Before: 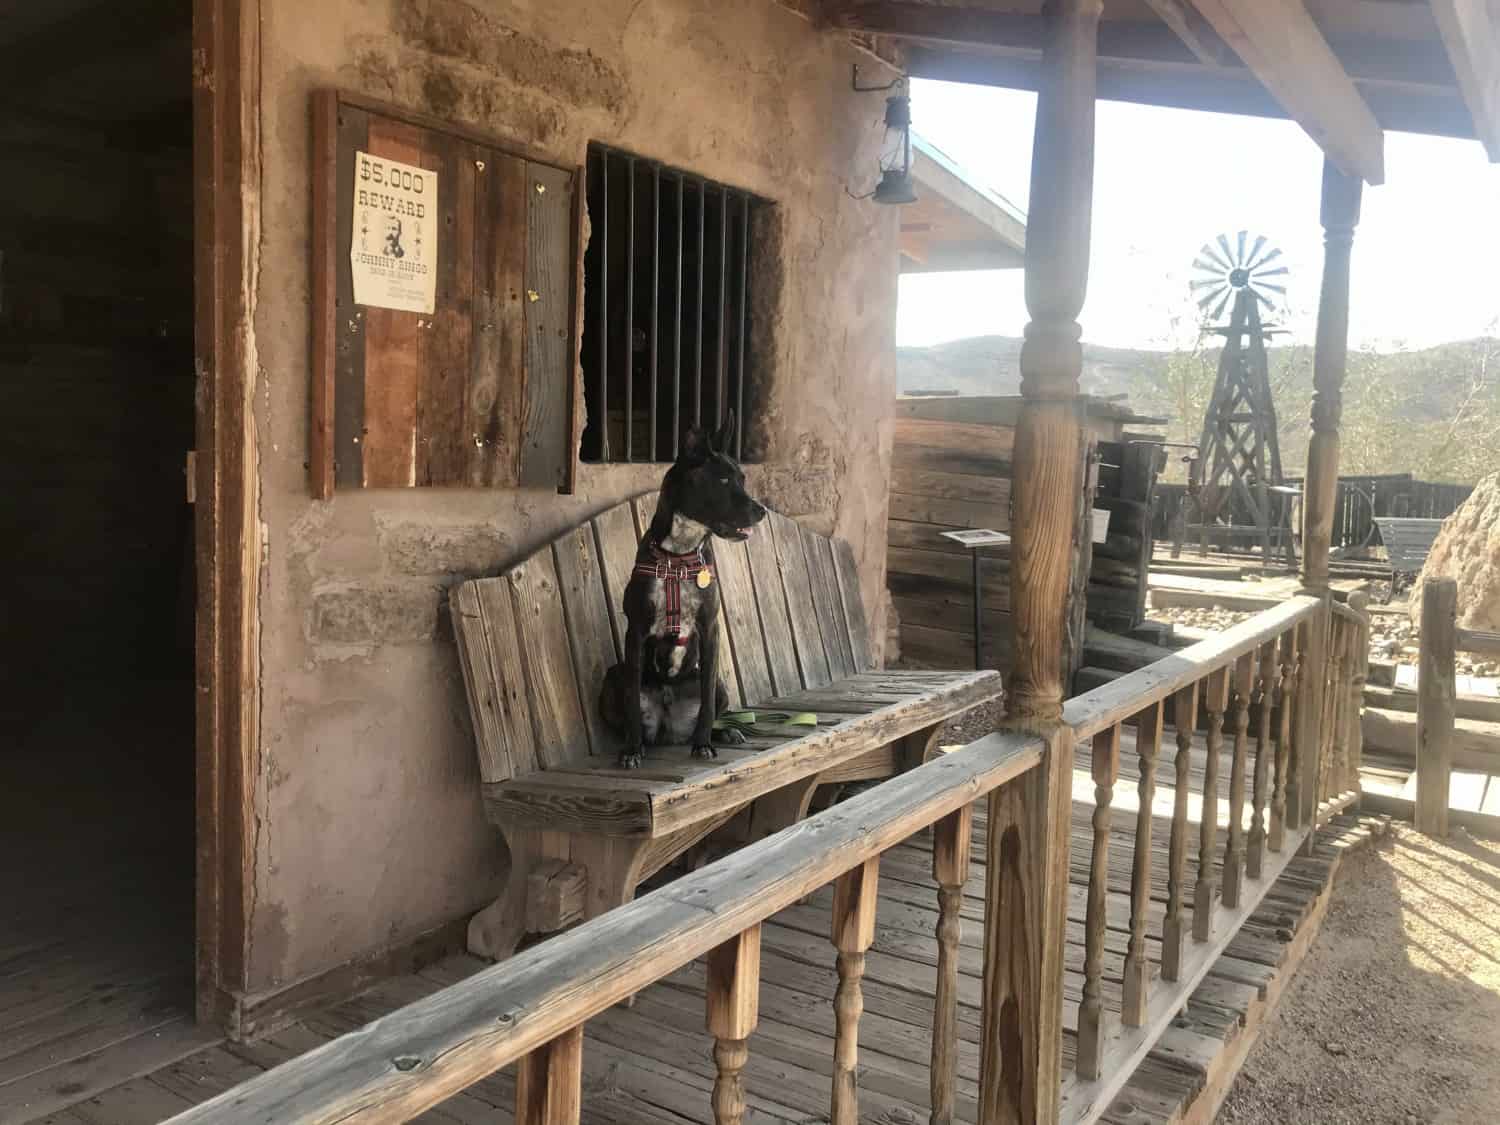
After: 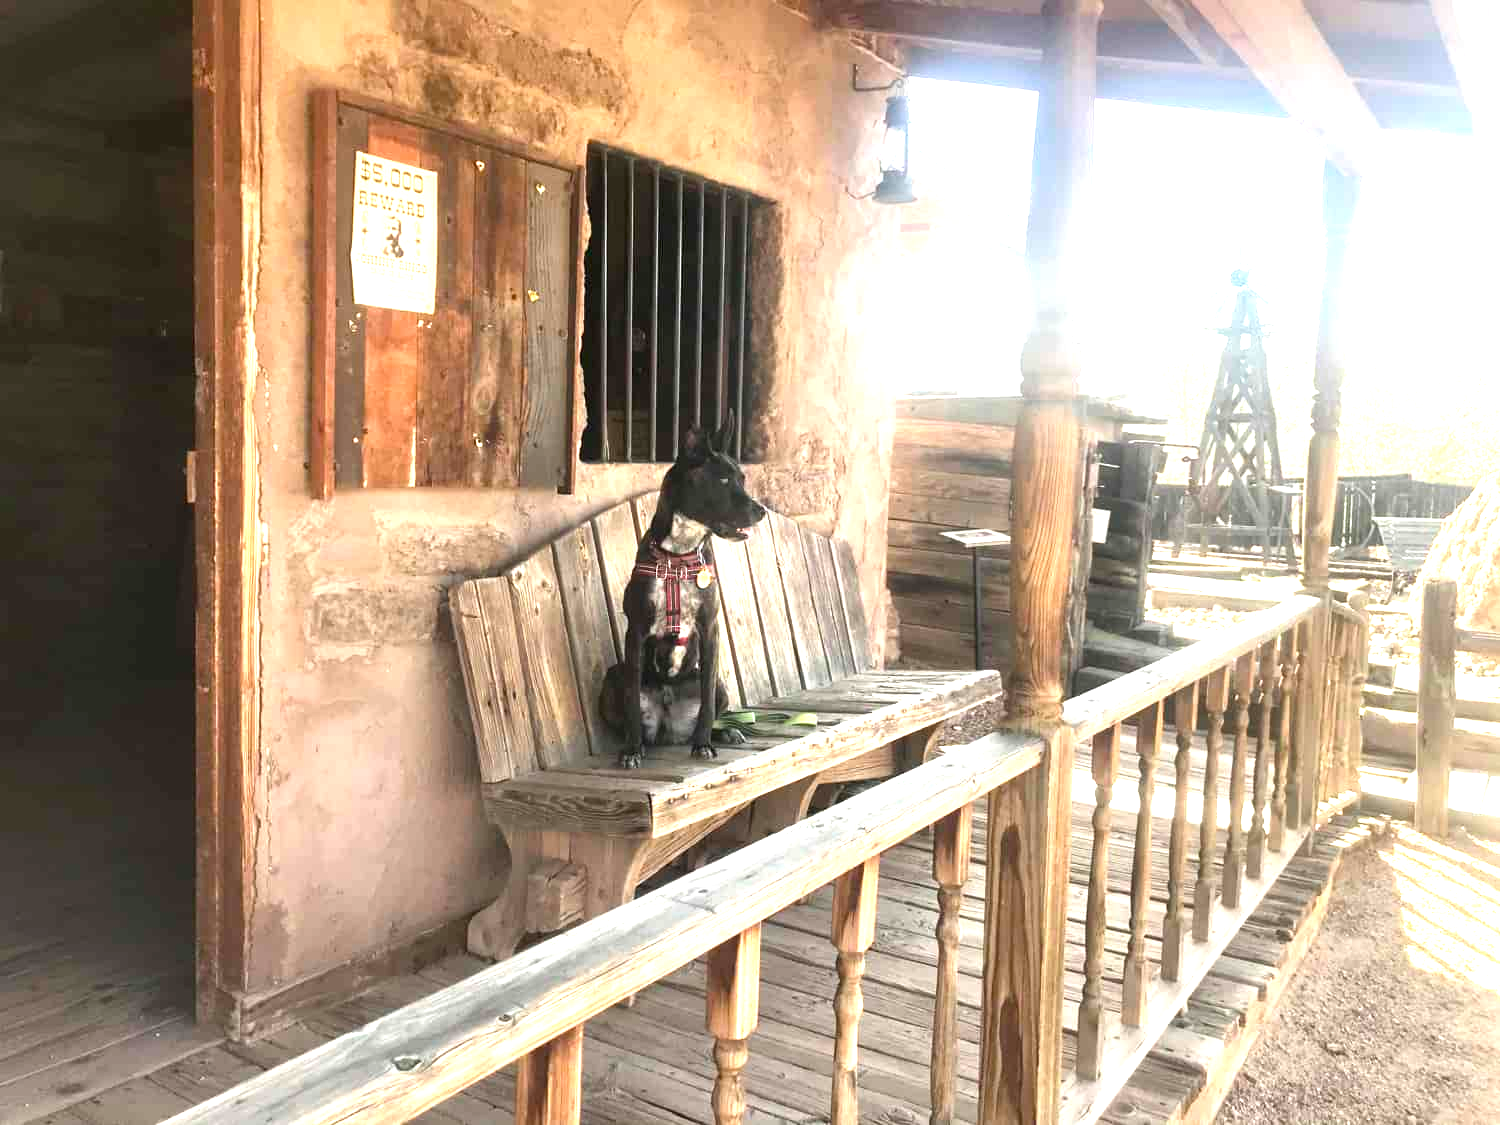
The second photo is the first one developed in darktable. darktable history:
exposure: black level correction 0, exposure 1.527 EV, compensate exposure bias true, compensate highlight preservation false
